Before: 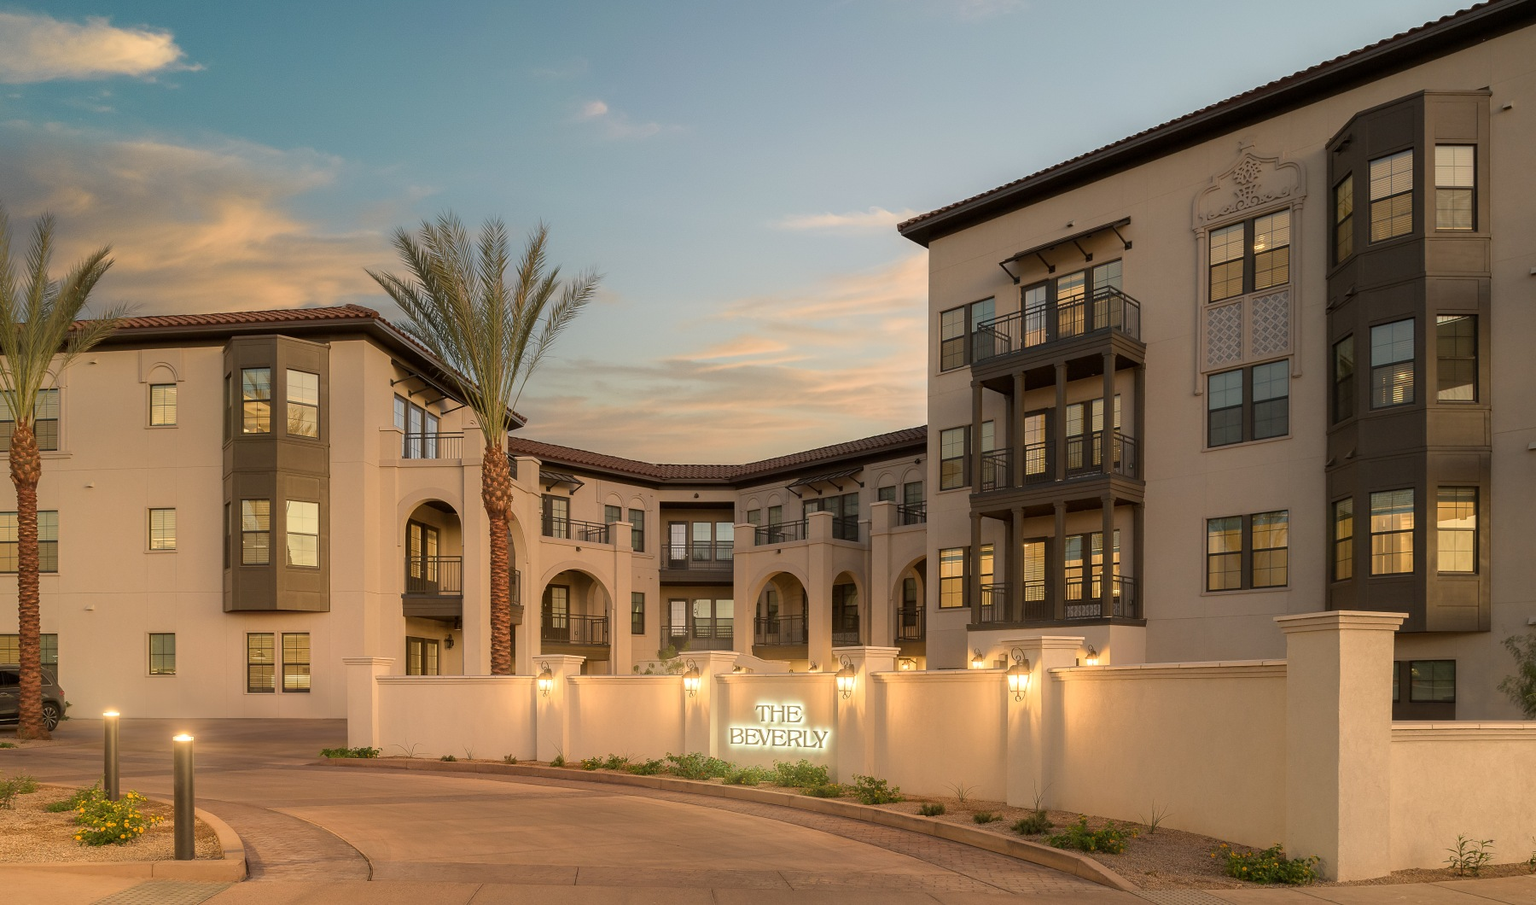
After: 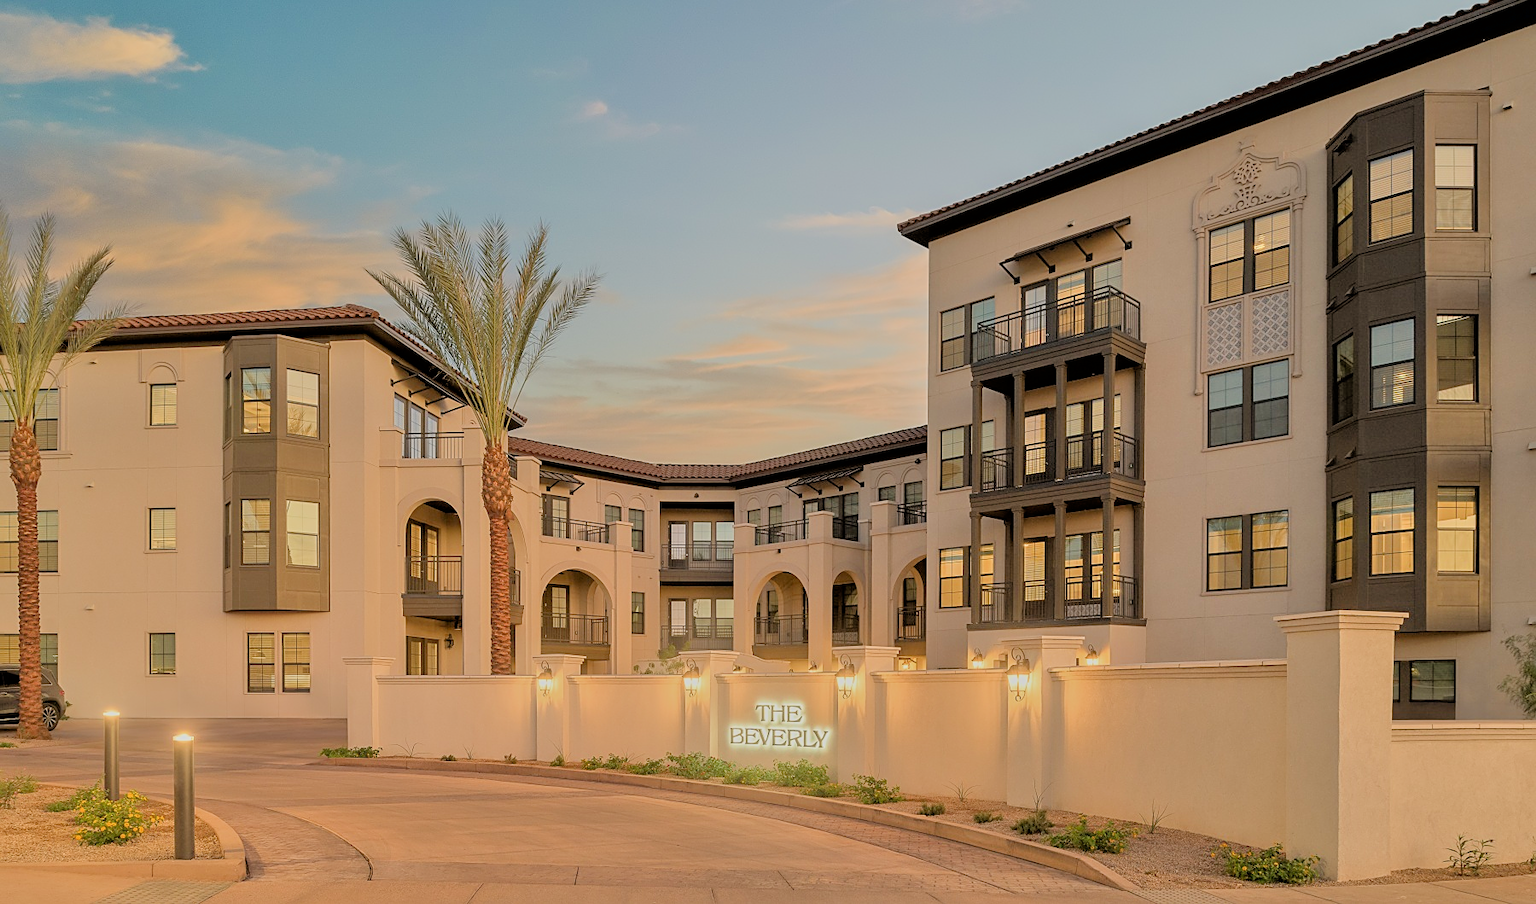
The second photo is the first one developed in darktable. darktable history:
exposure: black level correction 0.001, compensate highlight preservation false
sharpen: on, module defaults
filmic rgb: black relative exposure -7.15 EV, white relative exposure 5.36 EV, hardness 3.02, color science v6 (2022)
tone equalizer: -7 EV 0.15 EV, -6 EV 0.6 EV, -5 EV 1.15 EV, -4 EV 1.33 EV, -3 EV 1.15 EV, -2 EV 0.6 EV, -1 EV 0.15 EV, mask exposure compensation -0.5 EV
